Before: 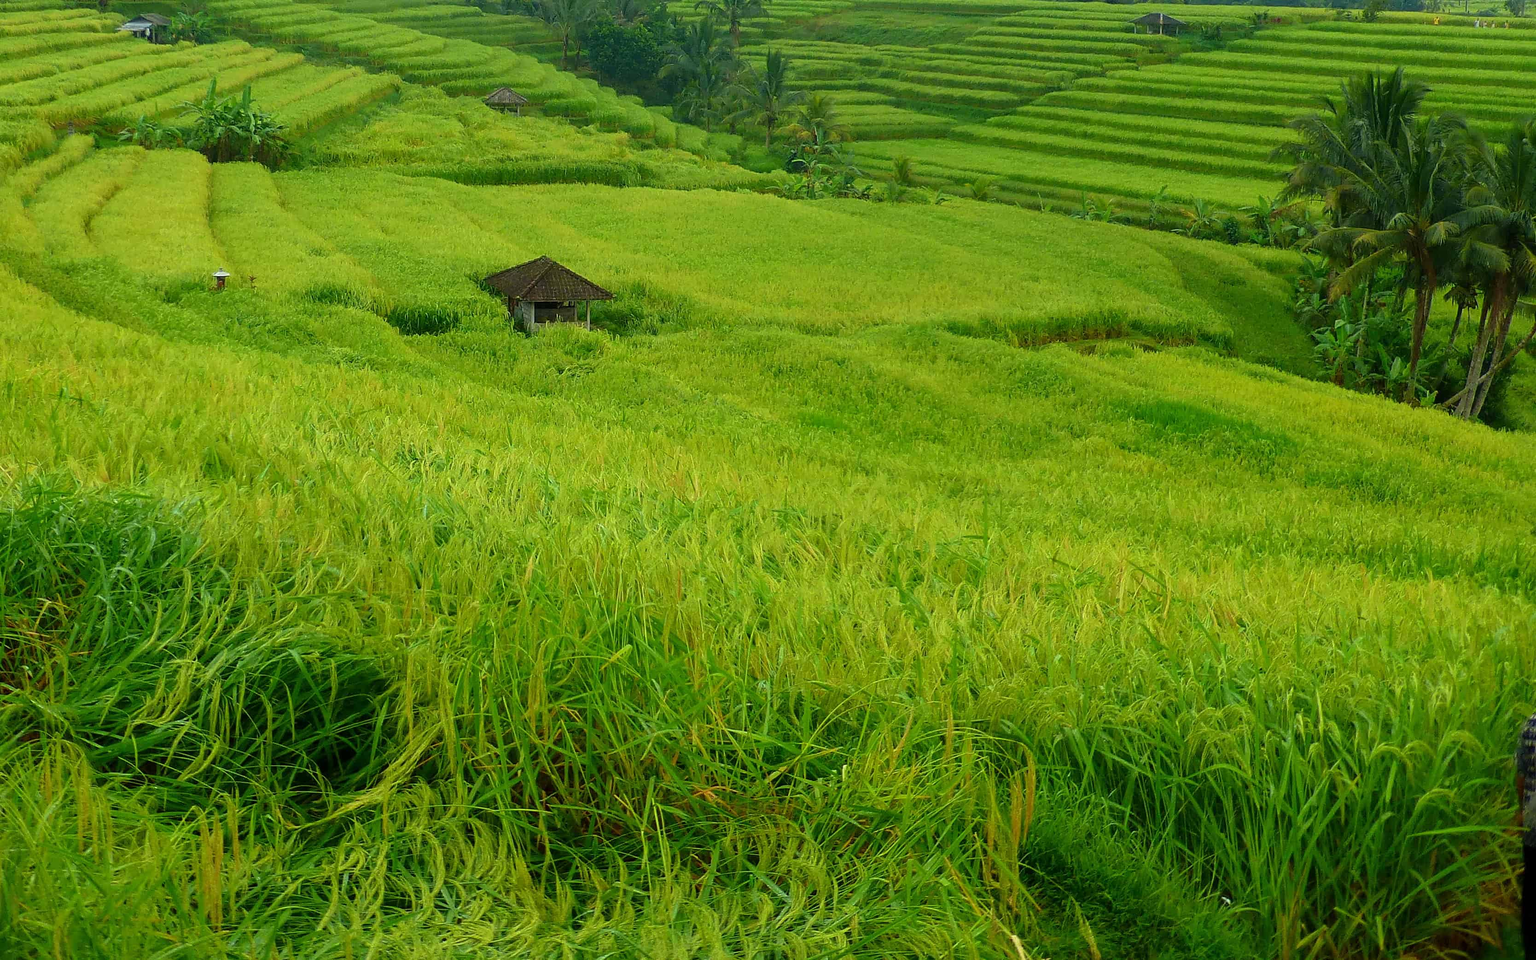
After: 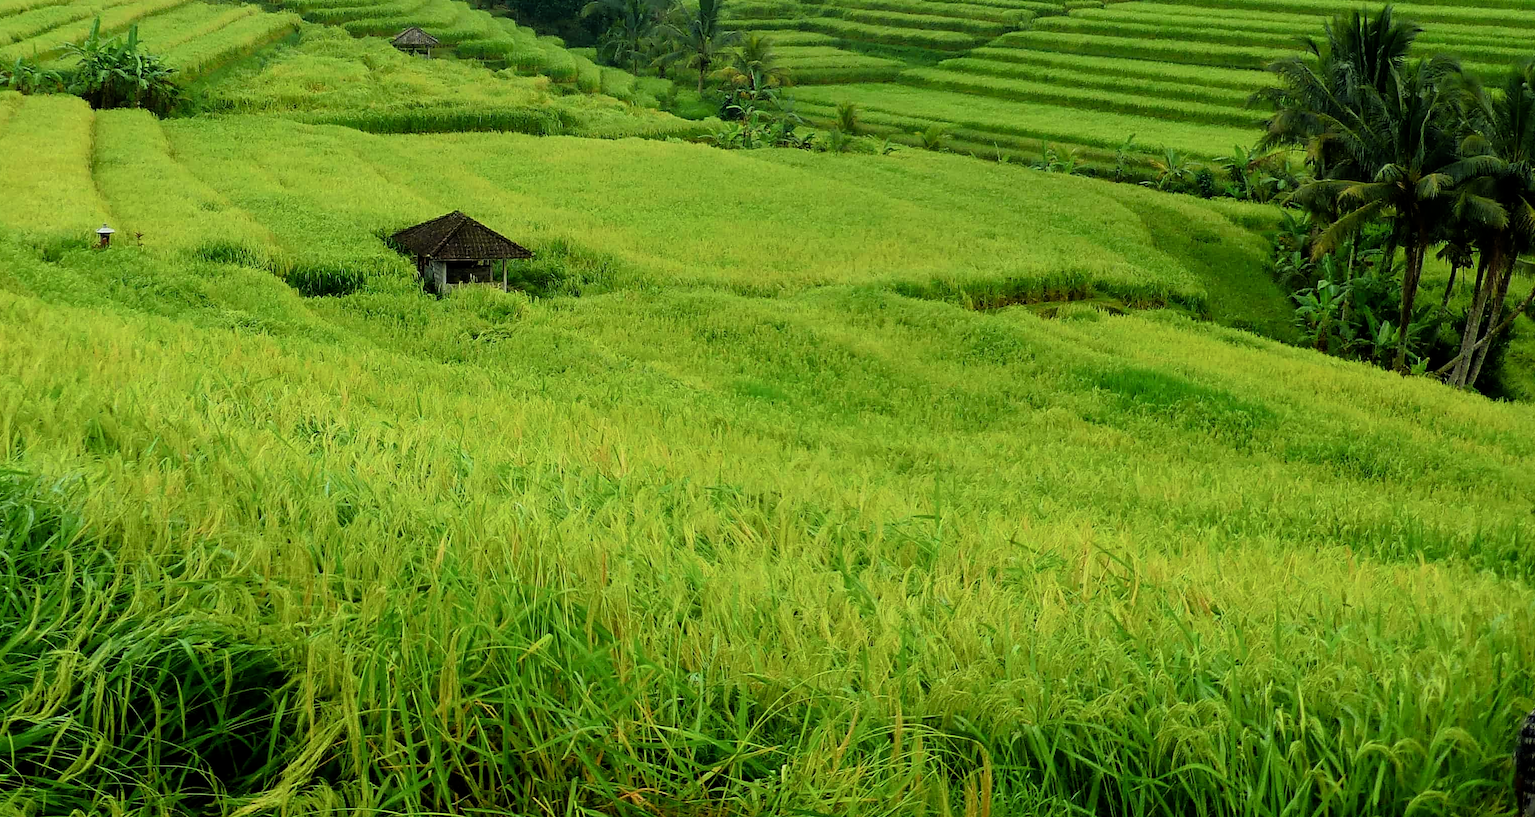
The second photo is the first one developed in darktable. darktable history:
filmic rgb: middle gray luminance 9.99%, black relative exposure -8.58 EV, white relative exposure 3.28 EV, target black luminance 0%, hardness 5.21, latitude 44.55%, contrast 1.309, highlights saturation mix 5.34%, shadows ↔ highlights balance 25.08%
exposure: black level correction 0.001, compensate highlight preservation false
crop: left 8.132%, top 6.528%, bottom 15.291%
